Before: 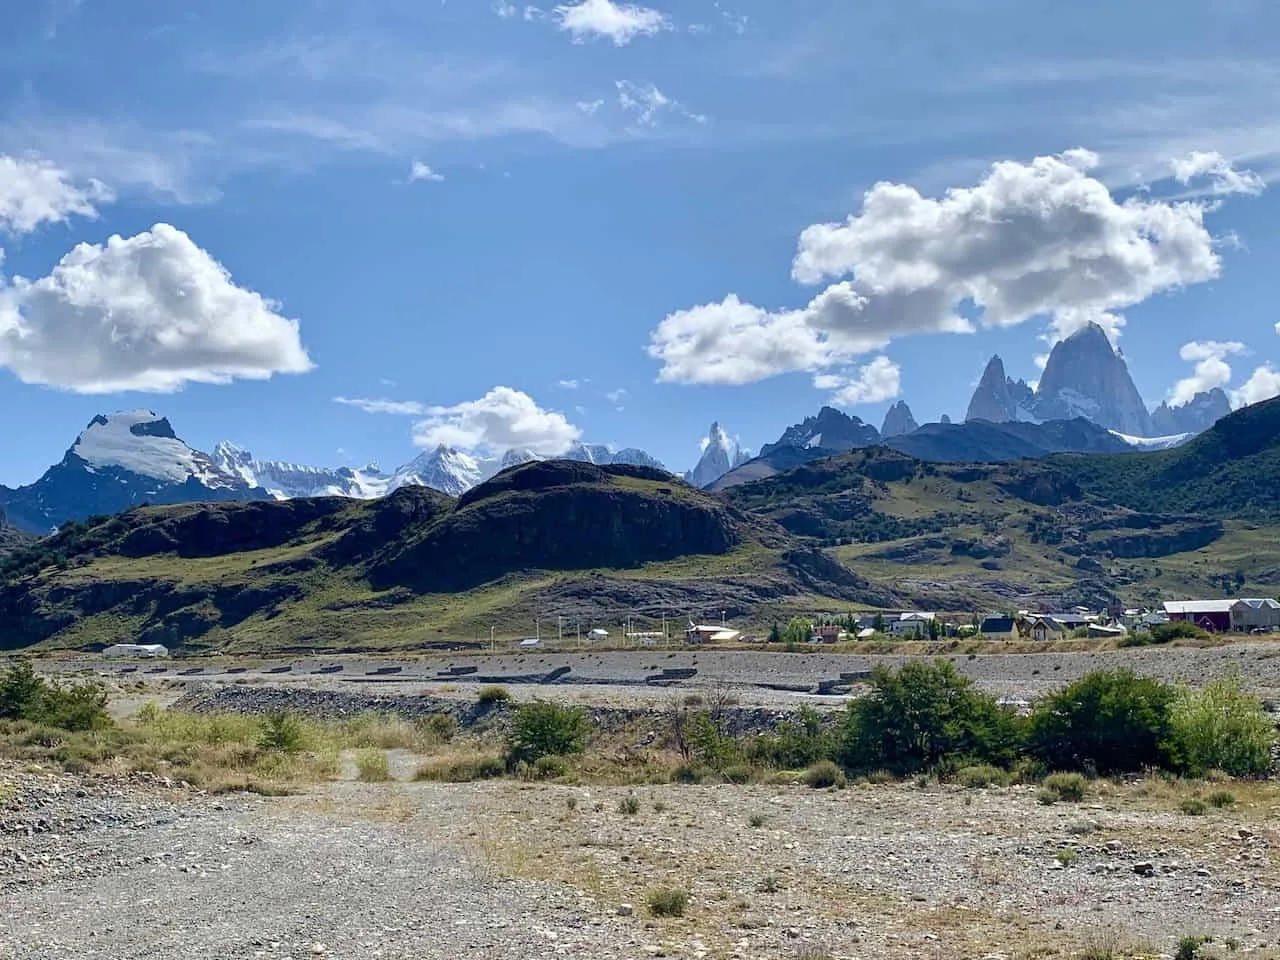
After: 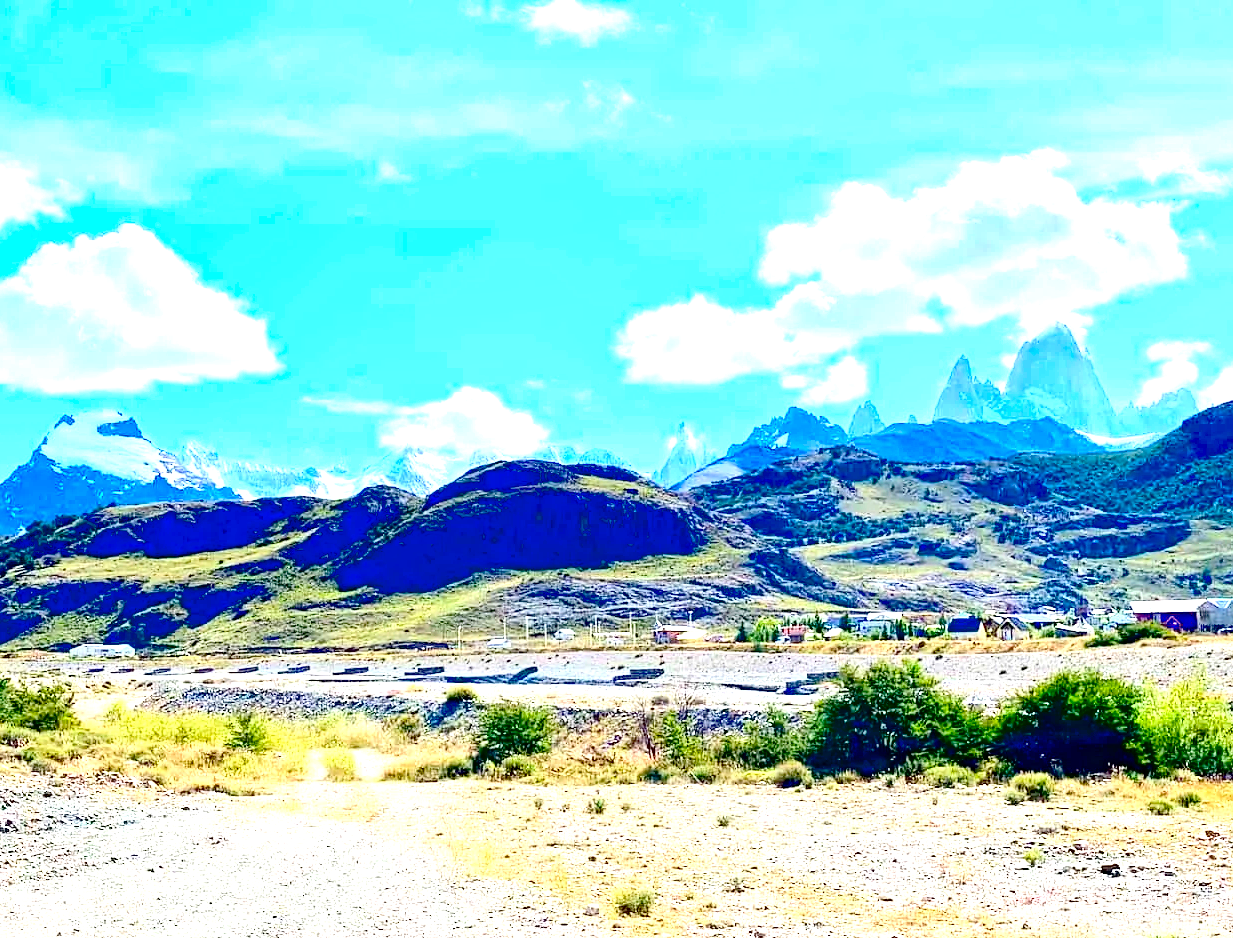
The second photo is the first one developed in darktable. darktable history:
local contrast: highlights 100%, shadows 98%, detail 131%, midtone range 0.2
exposure: black level correction 0.014, exposure 1.786 EV, compensate highlight preservation false
crop and rotate: left 2.623%, right 1.019%, bottom 2.203%
tone equalizer: edges refinement/feathering 500, mask exposure compensation -1.57 EV, preserve details no
contrast brightness saturation: contrast 0.23, brightness 0.114, saturation 0.292
